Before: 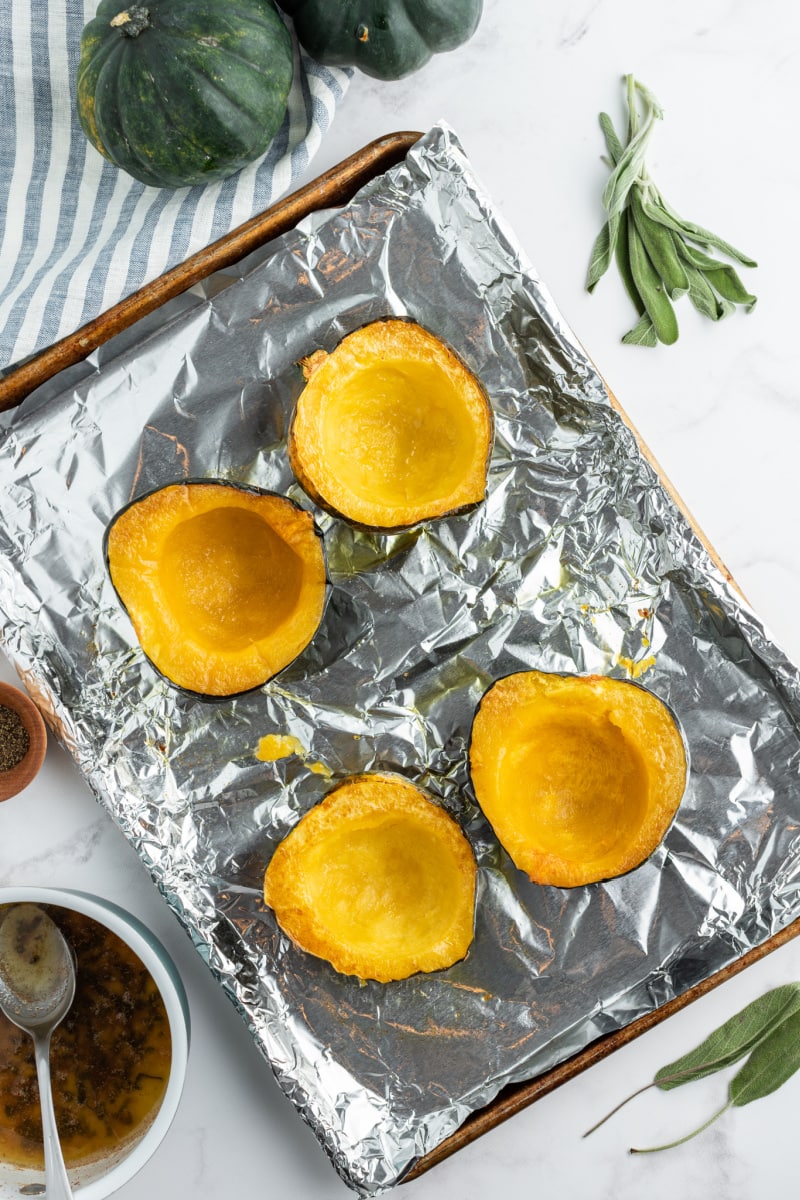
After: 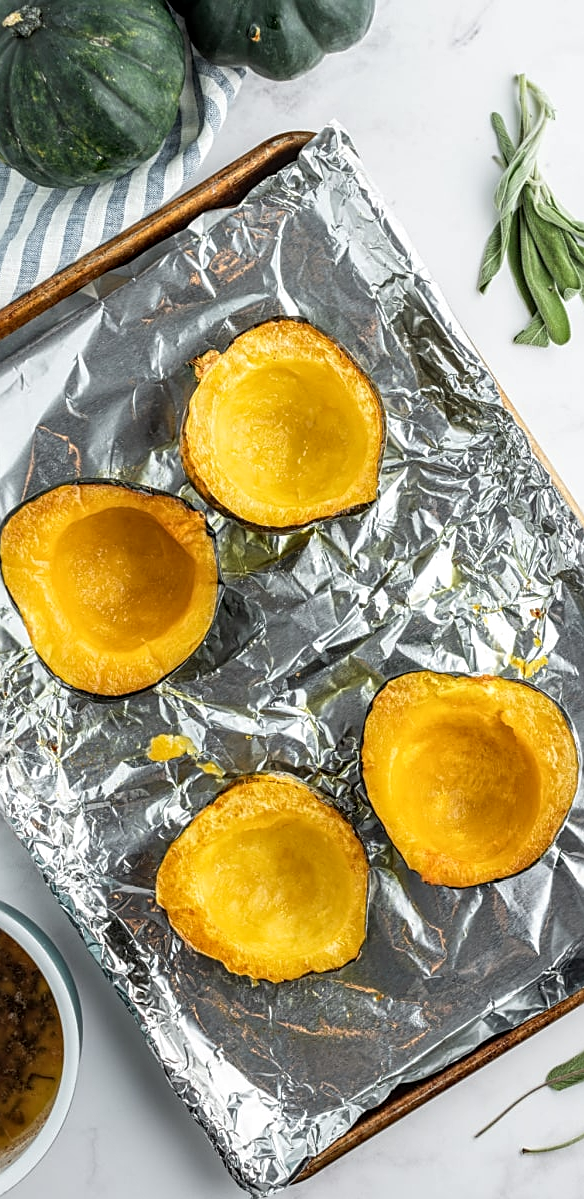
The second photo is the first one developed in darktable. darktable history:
sharpen: on, module defaults
crop: left 13.609%, top 0%, right 13.352%
tone equalizer: on, module defaults
local contrast: on, module defaults
